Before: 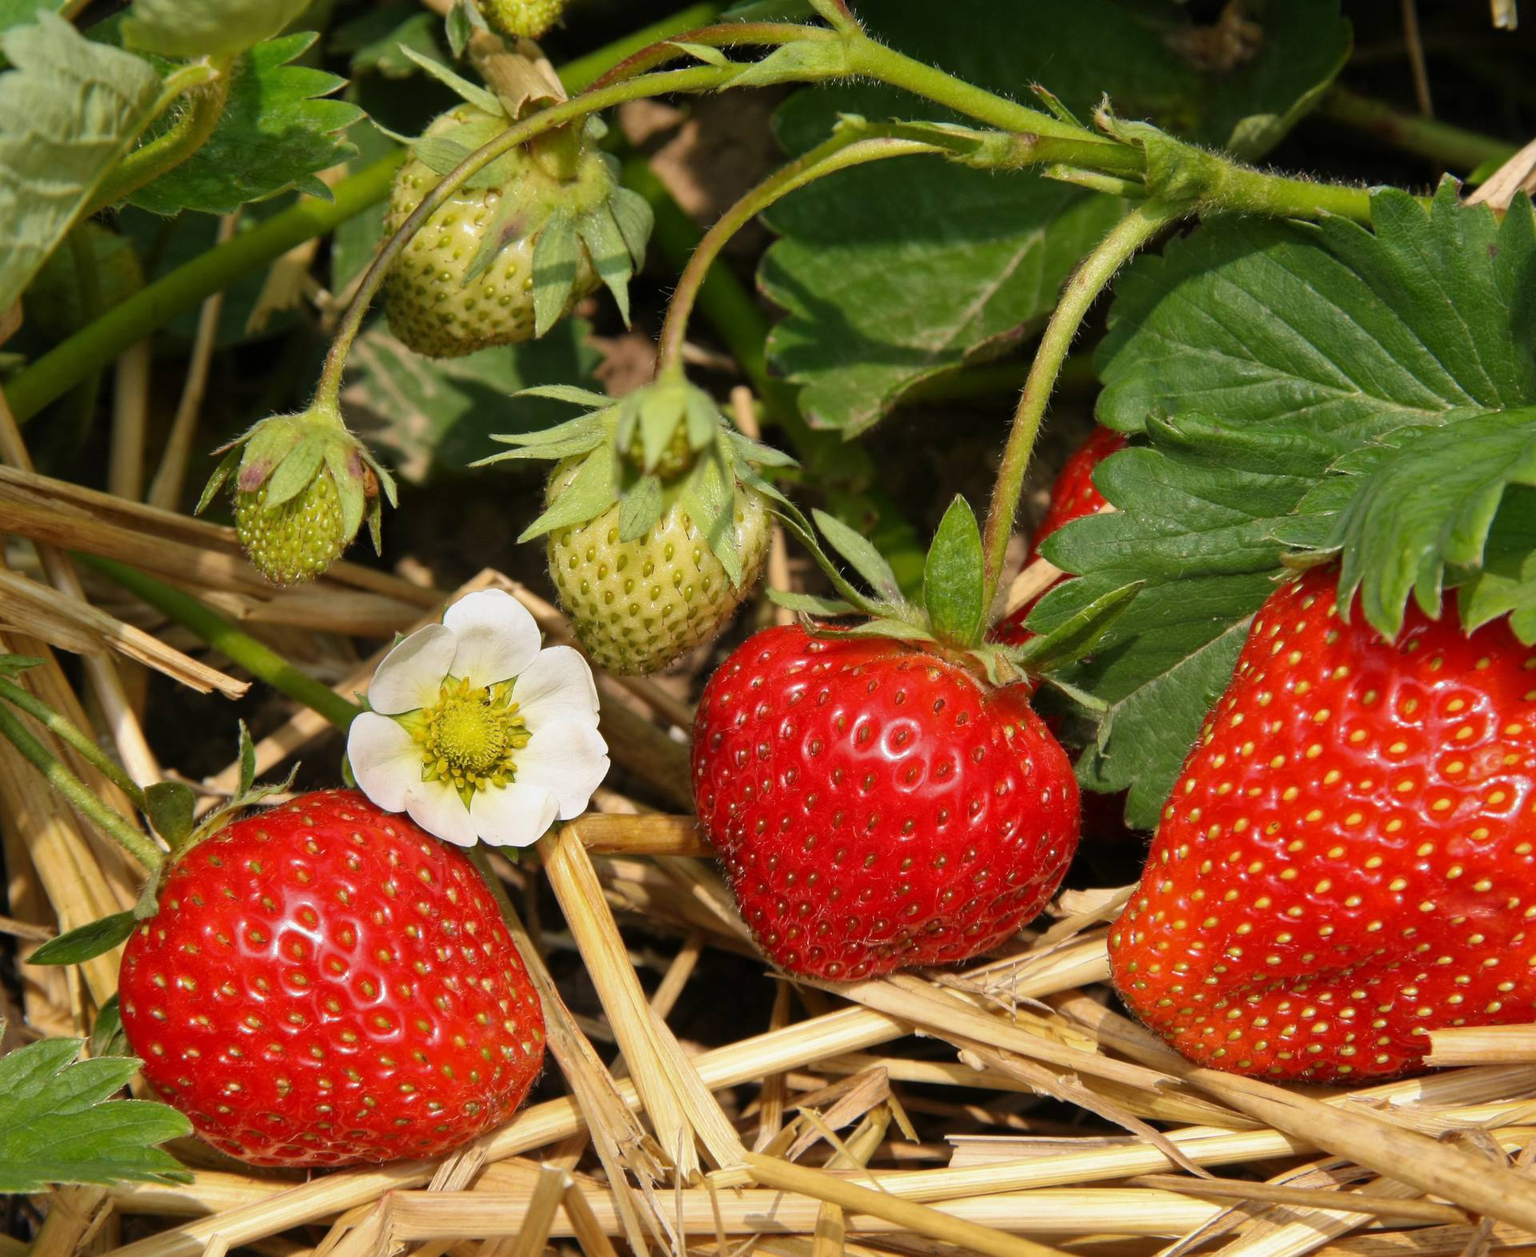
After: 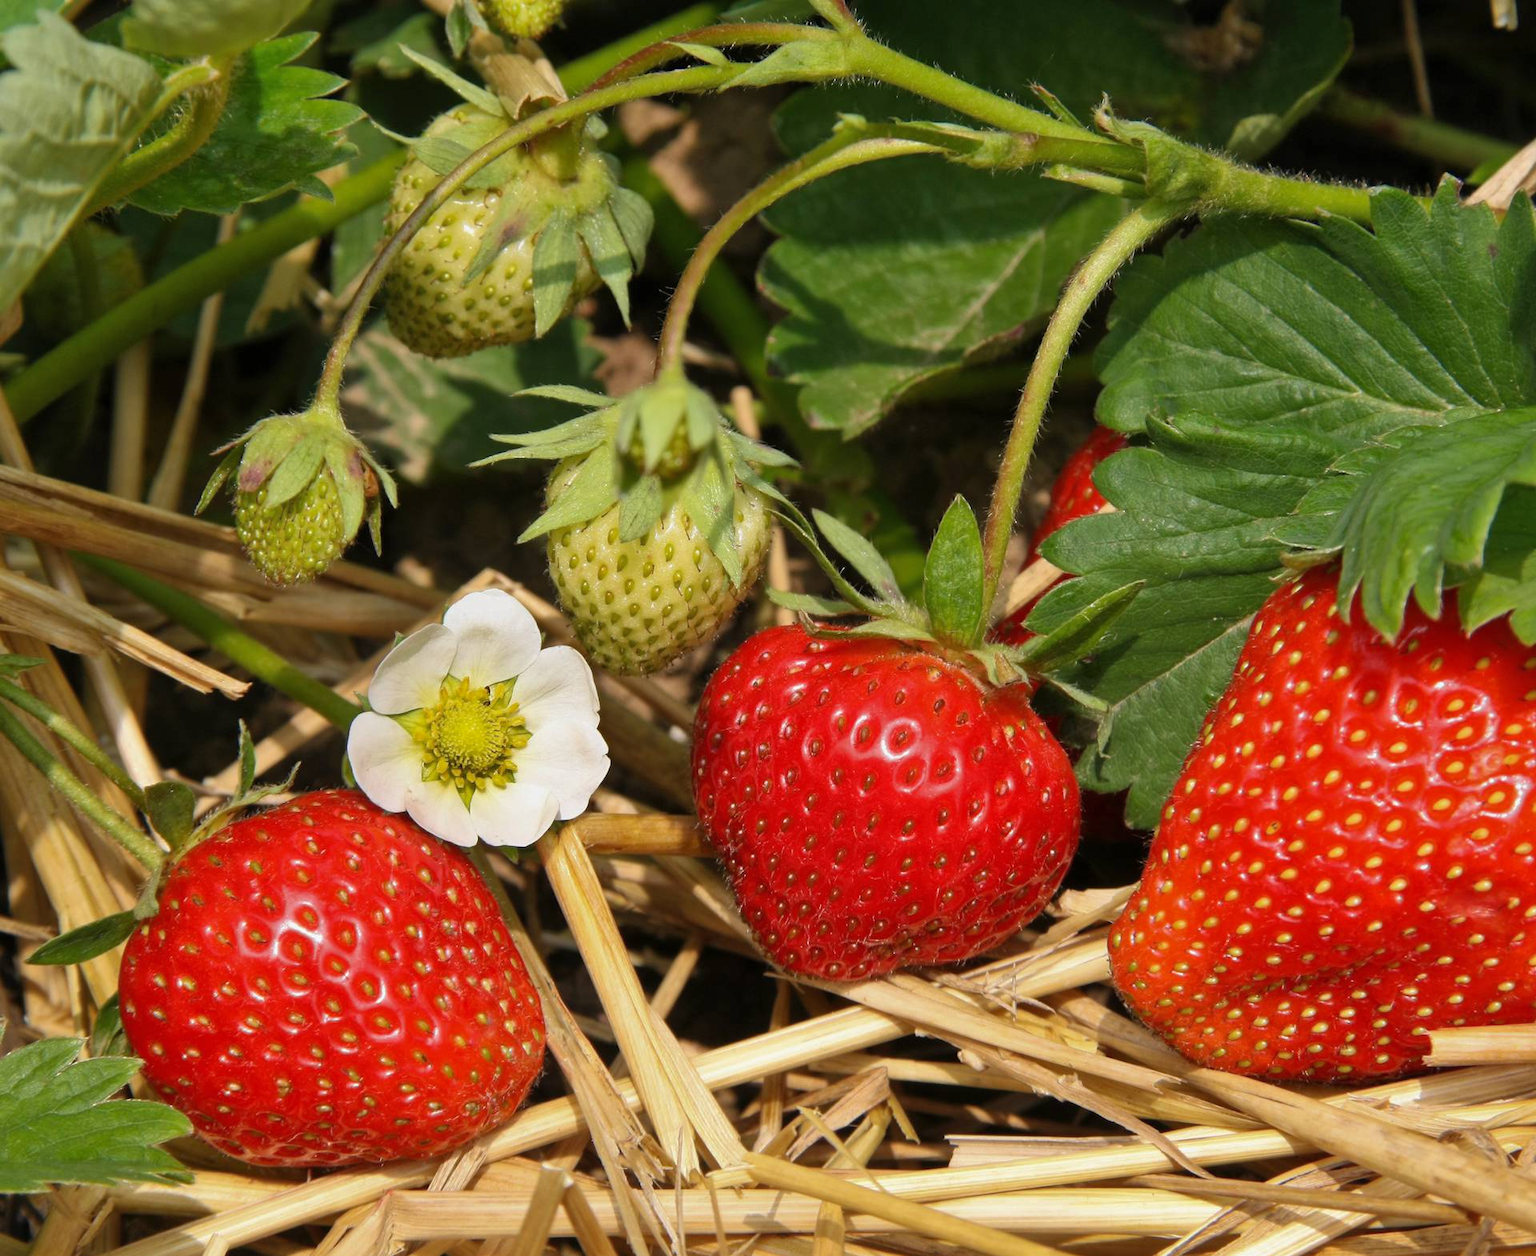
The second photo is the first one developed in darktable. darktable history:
shadows and highlights: shadows 25.35, highlights -25.7, highlights color adjustment 56.46%
